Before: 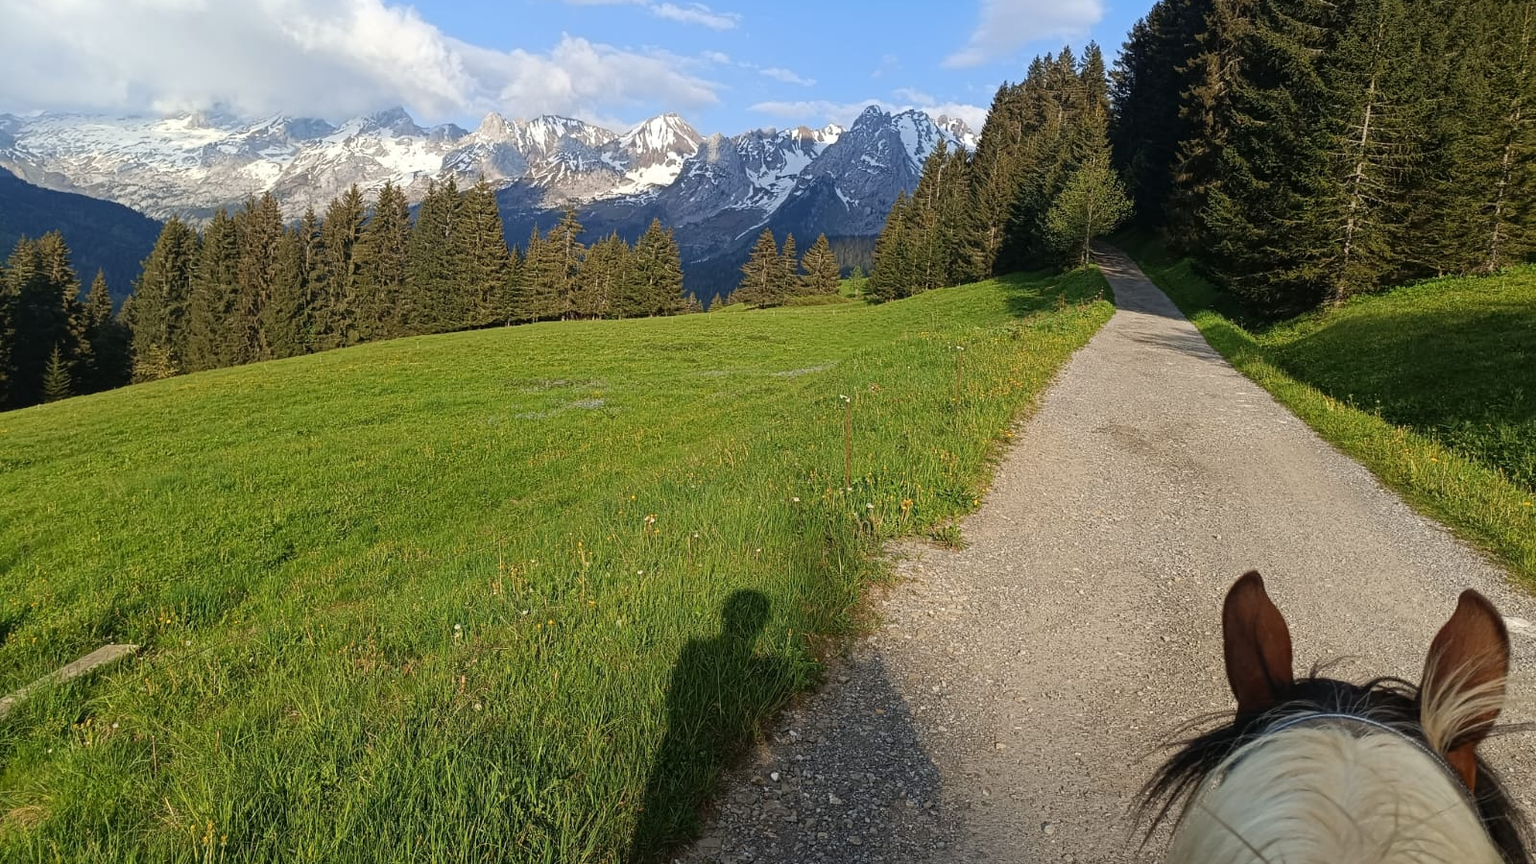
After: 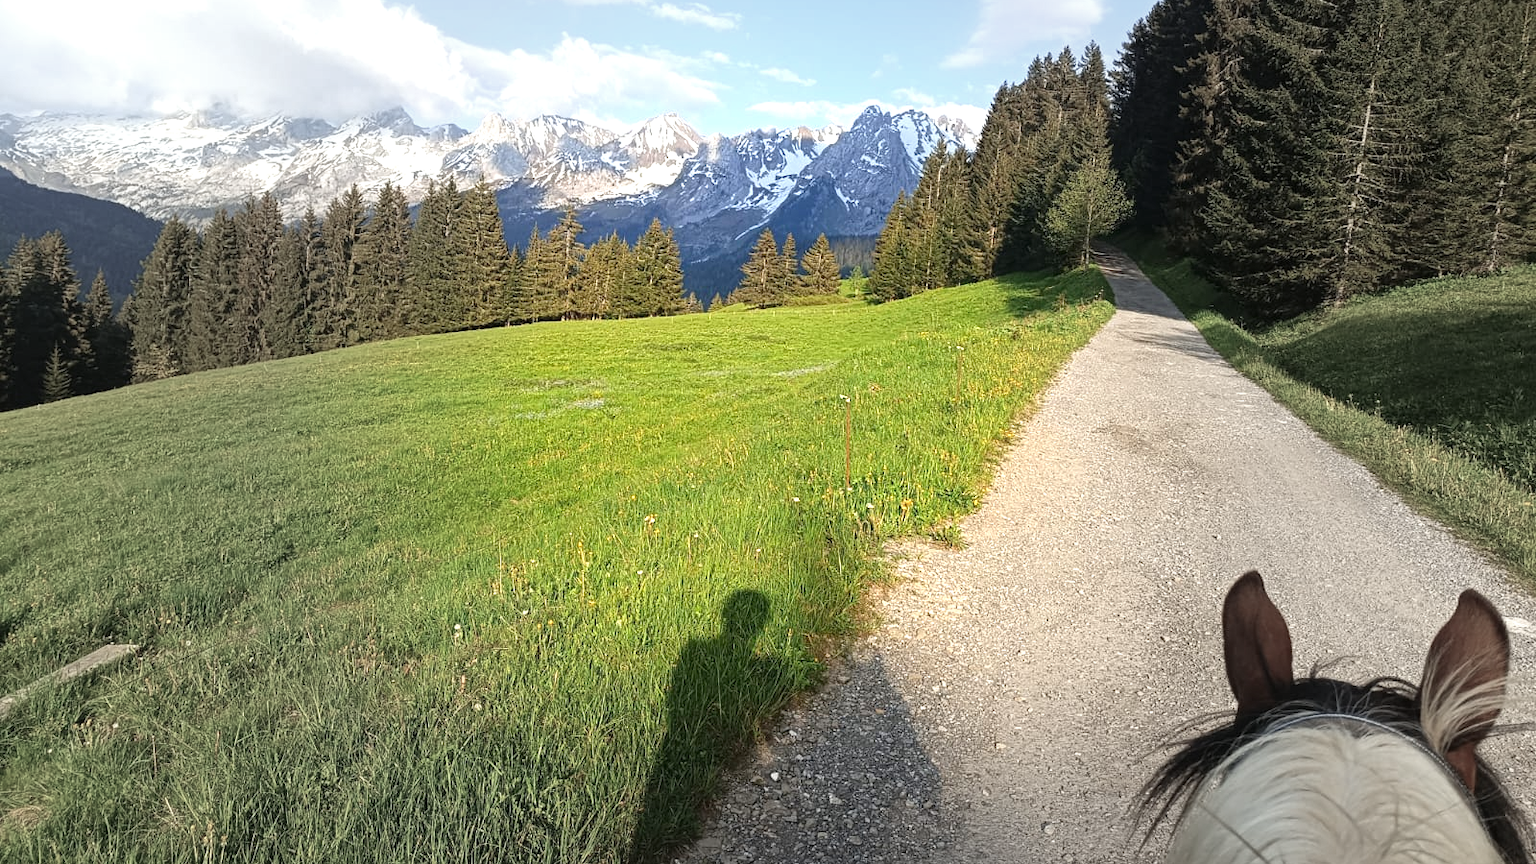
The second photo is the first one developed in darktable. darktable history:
vignetting: fall-off start 30.65%, fall-off radius 34.94%, brightness -0.276, unbound false
exposure: exposure 1 EV, compensate highlight preservation false
